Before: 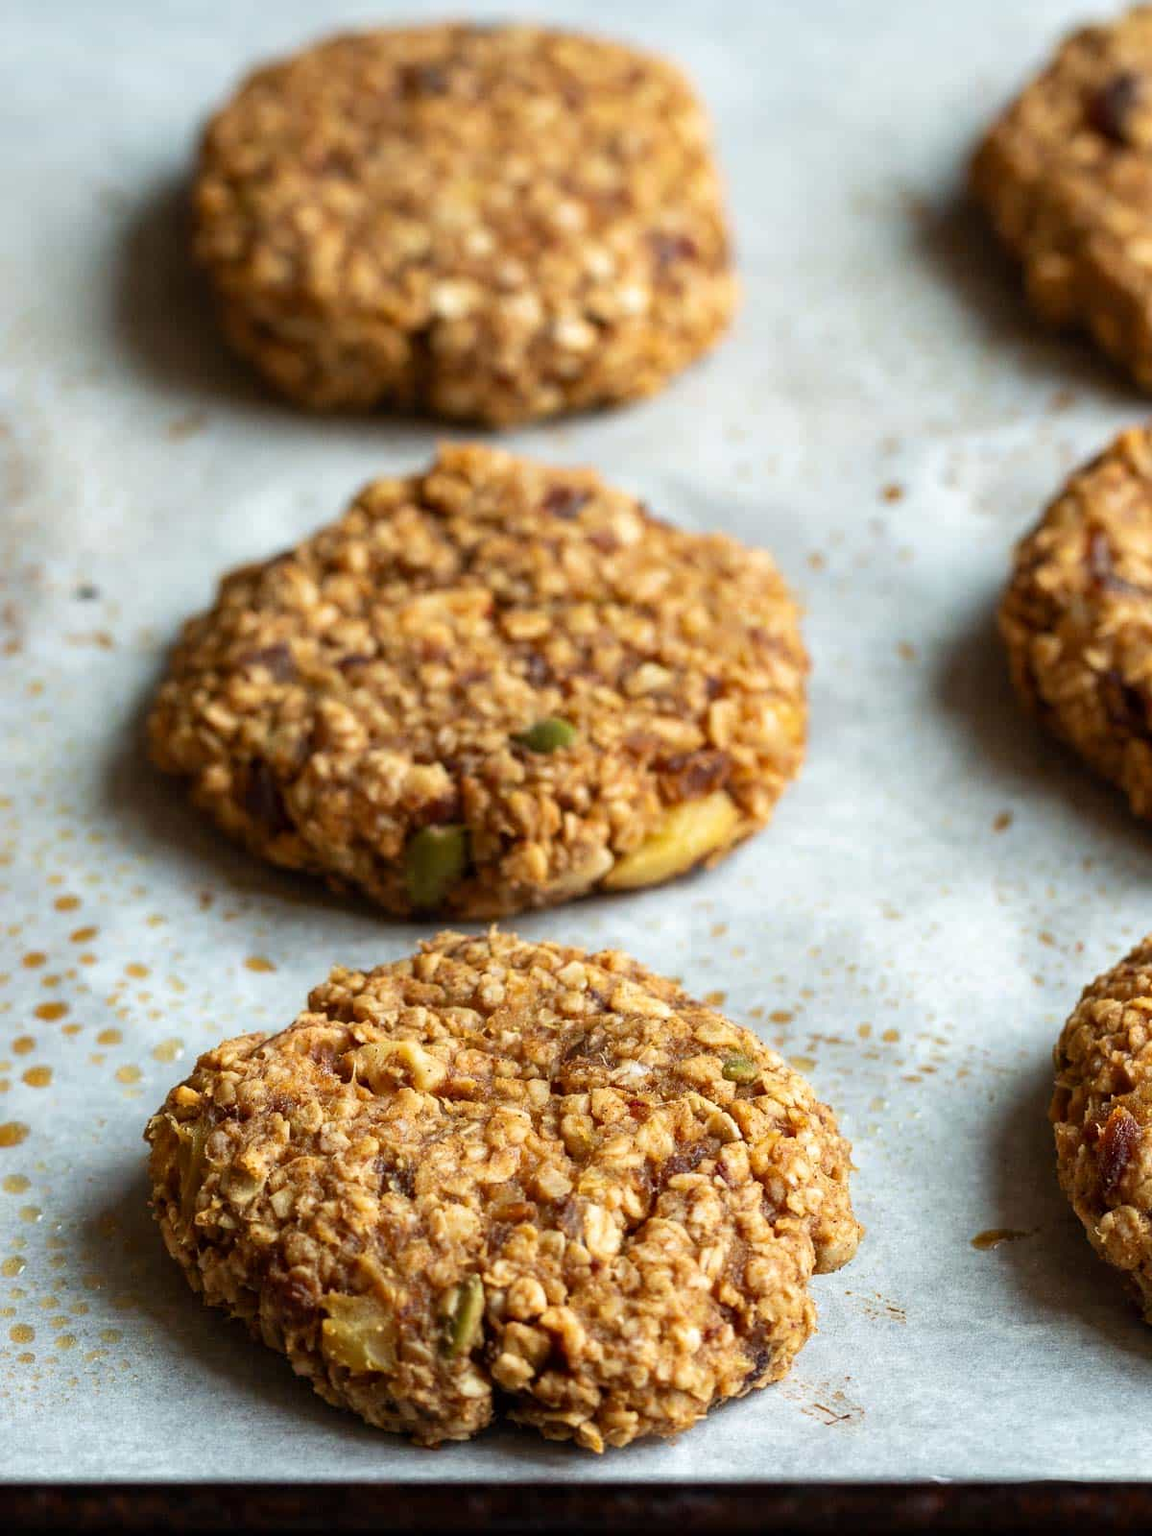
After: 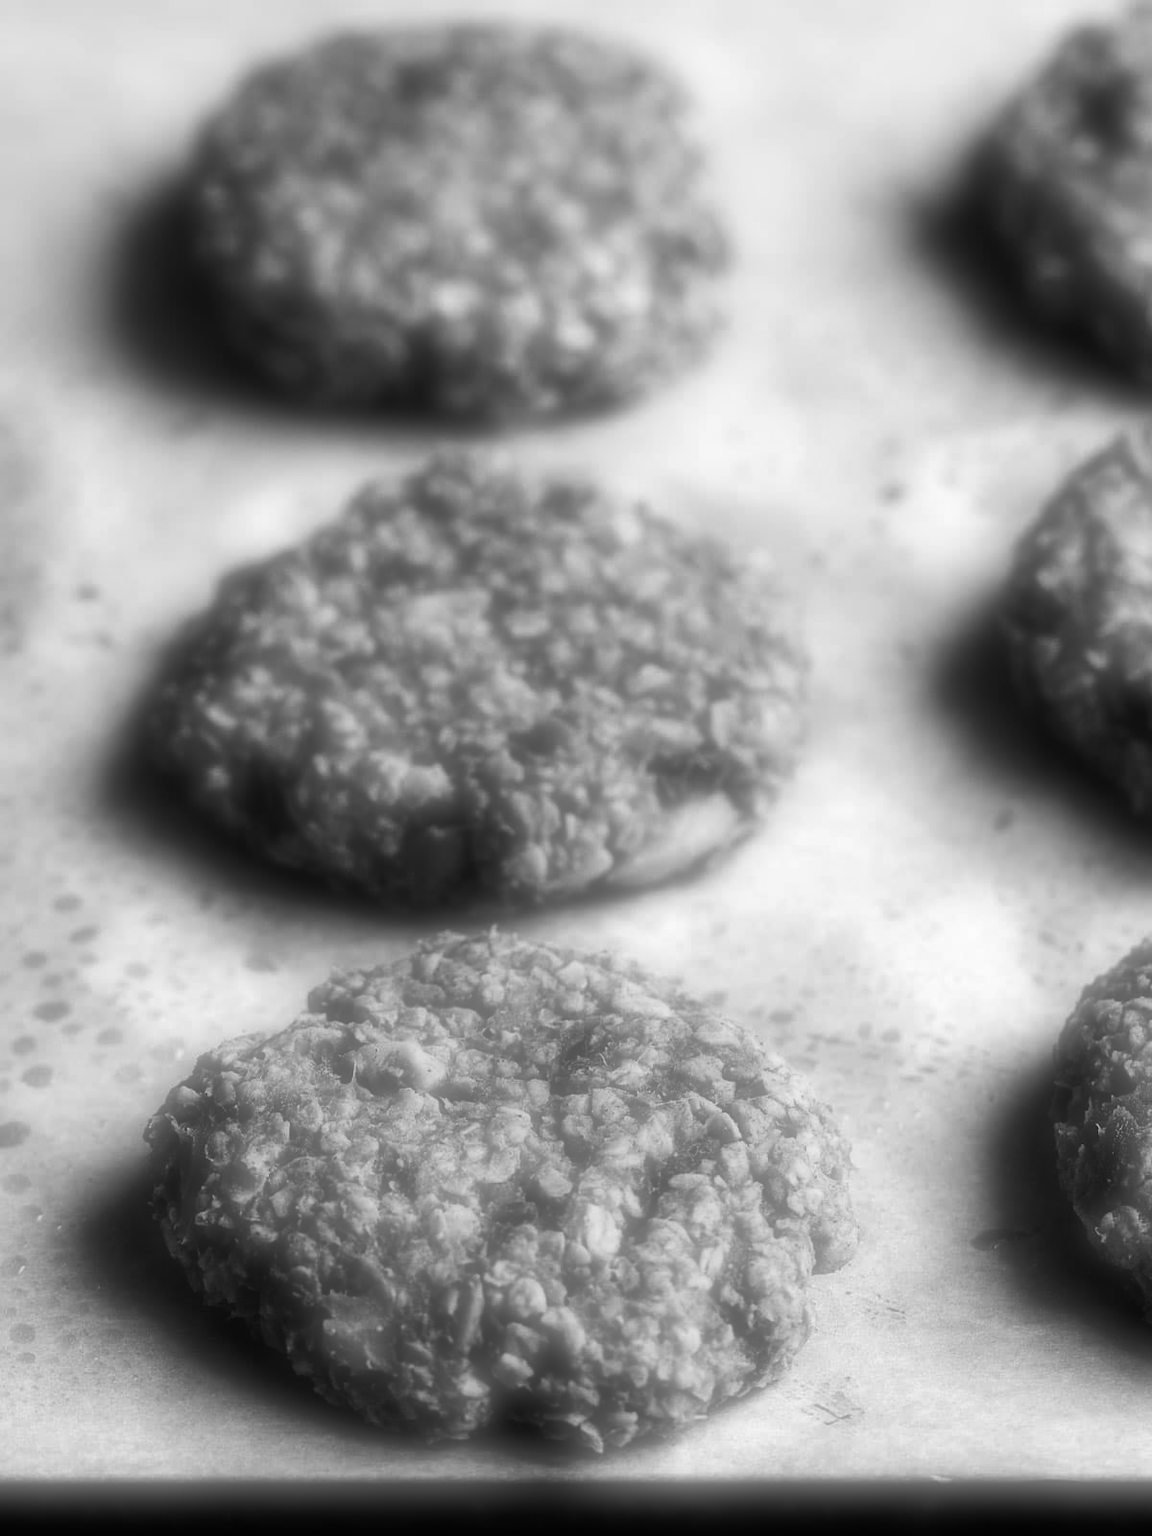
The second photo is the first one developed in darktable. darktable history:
contrast brightness saturation: contrast 0.07, brightness -0.13, saturation 0.06
soften: on, module defaults
monochrome: on, module defaults
